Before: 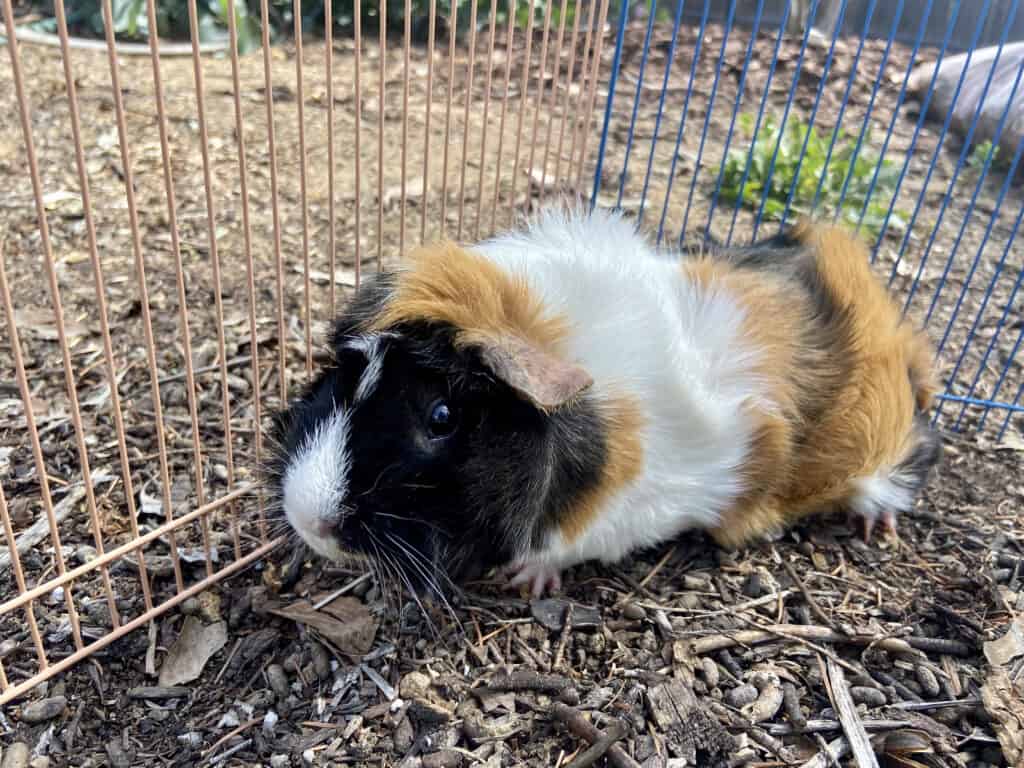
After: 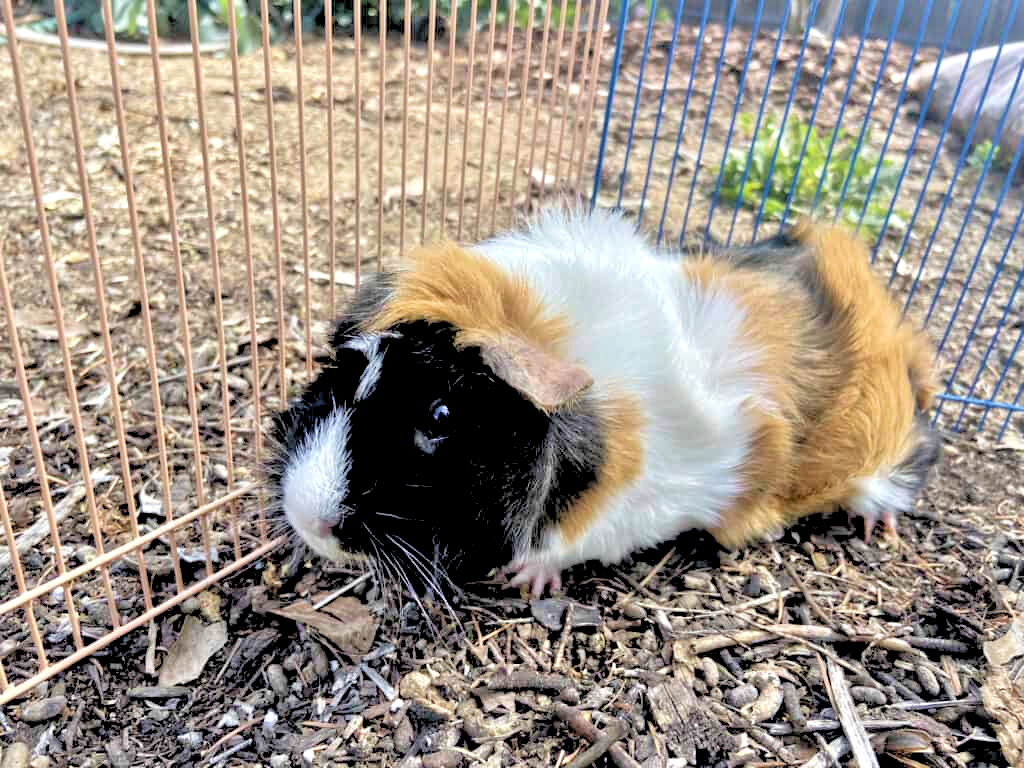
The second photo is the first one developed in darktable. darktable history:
rgb levels: levels [[0.029, 0.461, 0.922], [0, 0.5, 1], [0, 0.5, 1]]
velvia: strength 17%
tone equalizer: -7 EV 0.15 EV, -6 EV 0.6 EV, -5 EV 1.15 EV, -4 EV 1.33 EV, -3 EV 1.15 EV, -2 EV 0.6 EV, -1 EV 0.15 EV, mask exposure compensation -0.5 EV
